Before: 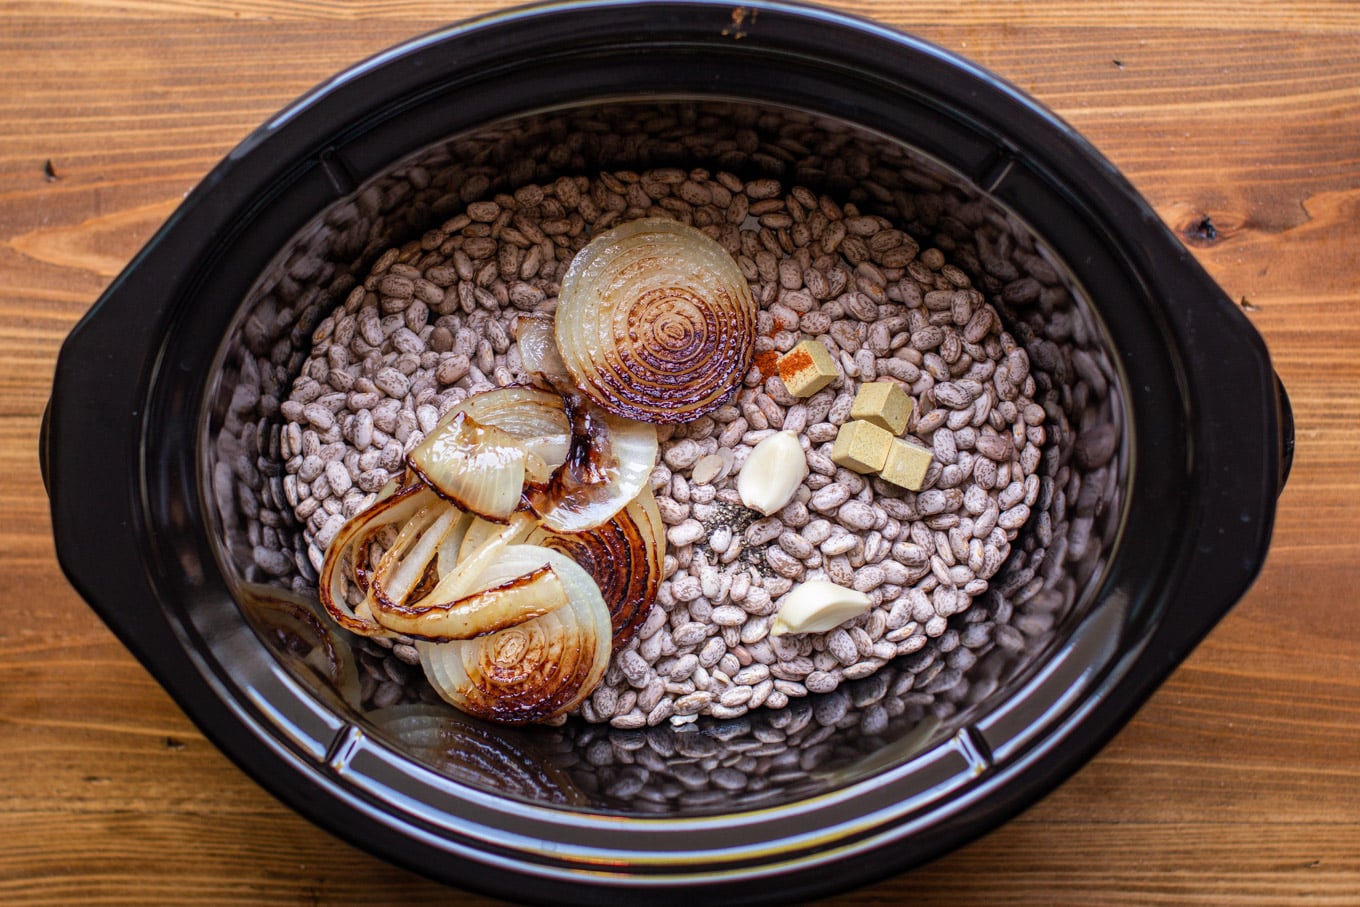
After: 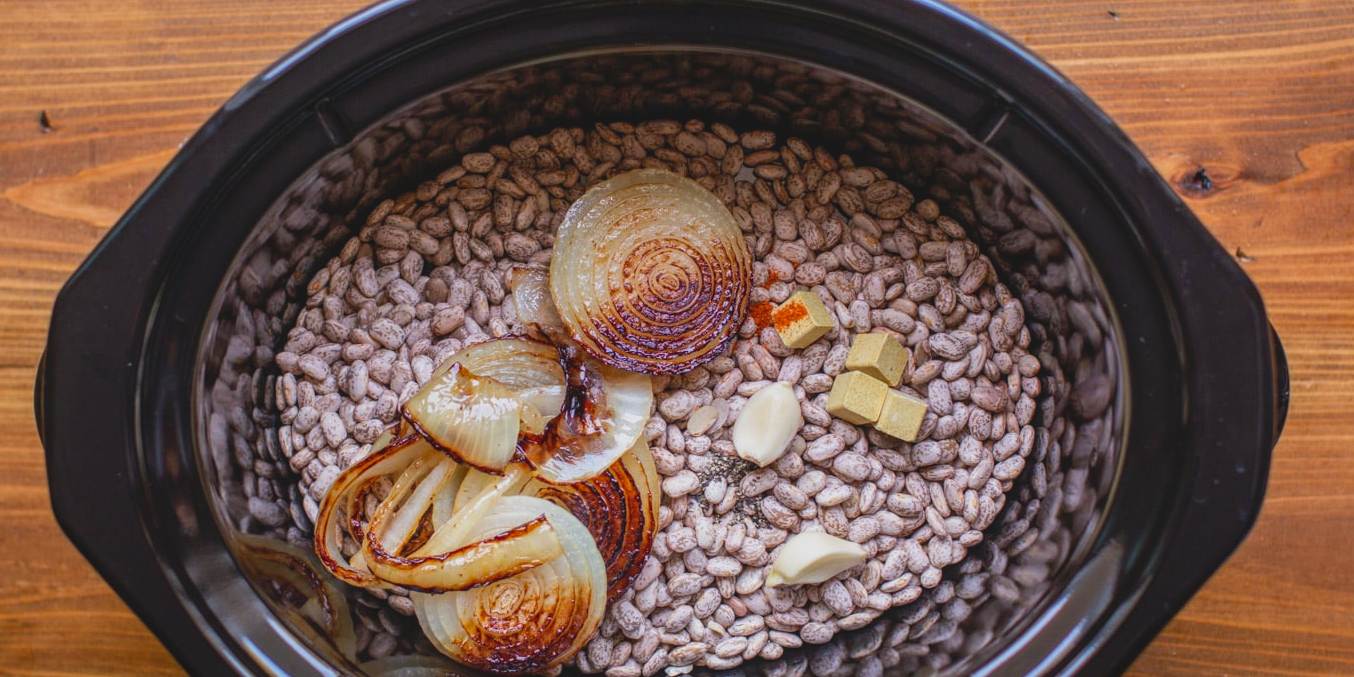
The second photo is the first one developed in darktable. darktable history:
crop: left 0.387%, top 5.469%, bottom 19.809%
lowpass: radius 0.1, contrast 0.85, saturation 1.1, unbound 0
local contrast: detail 110%
